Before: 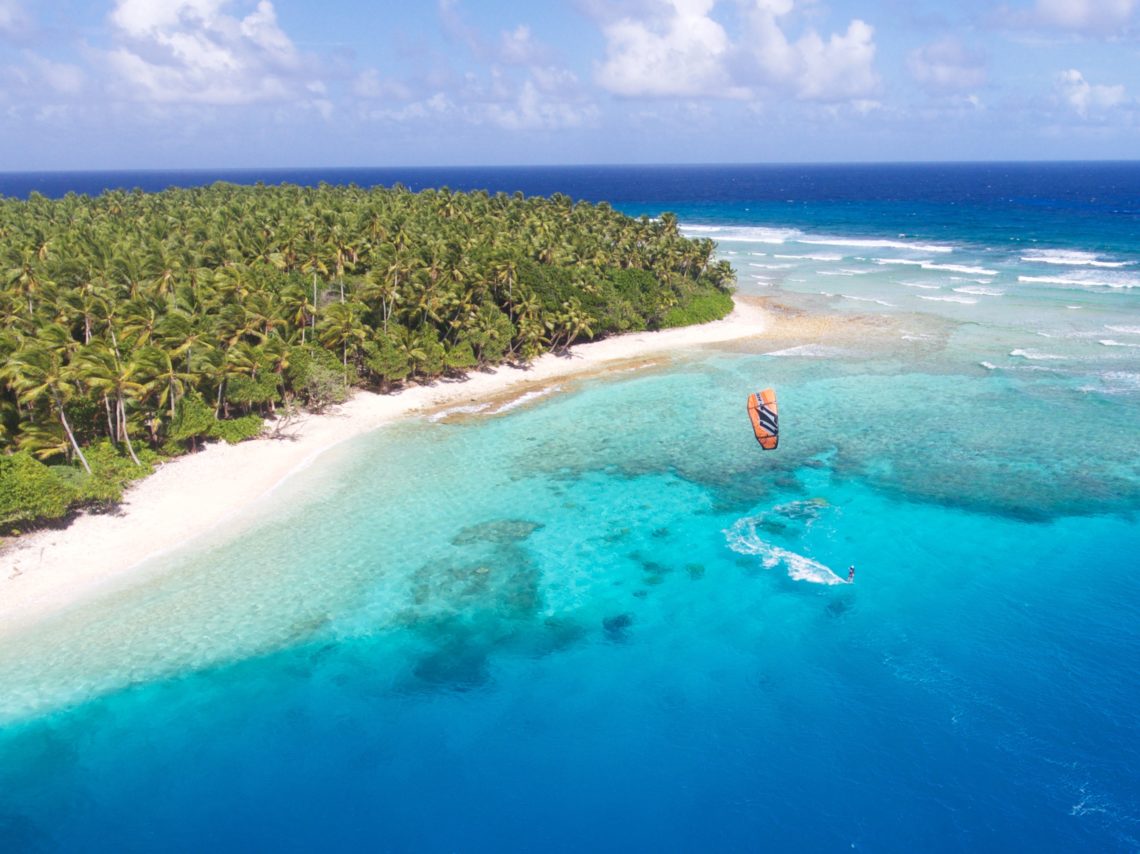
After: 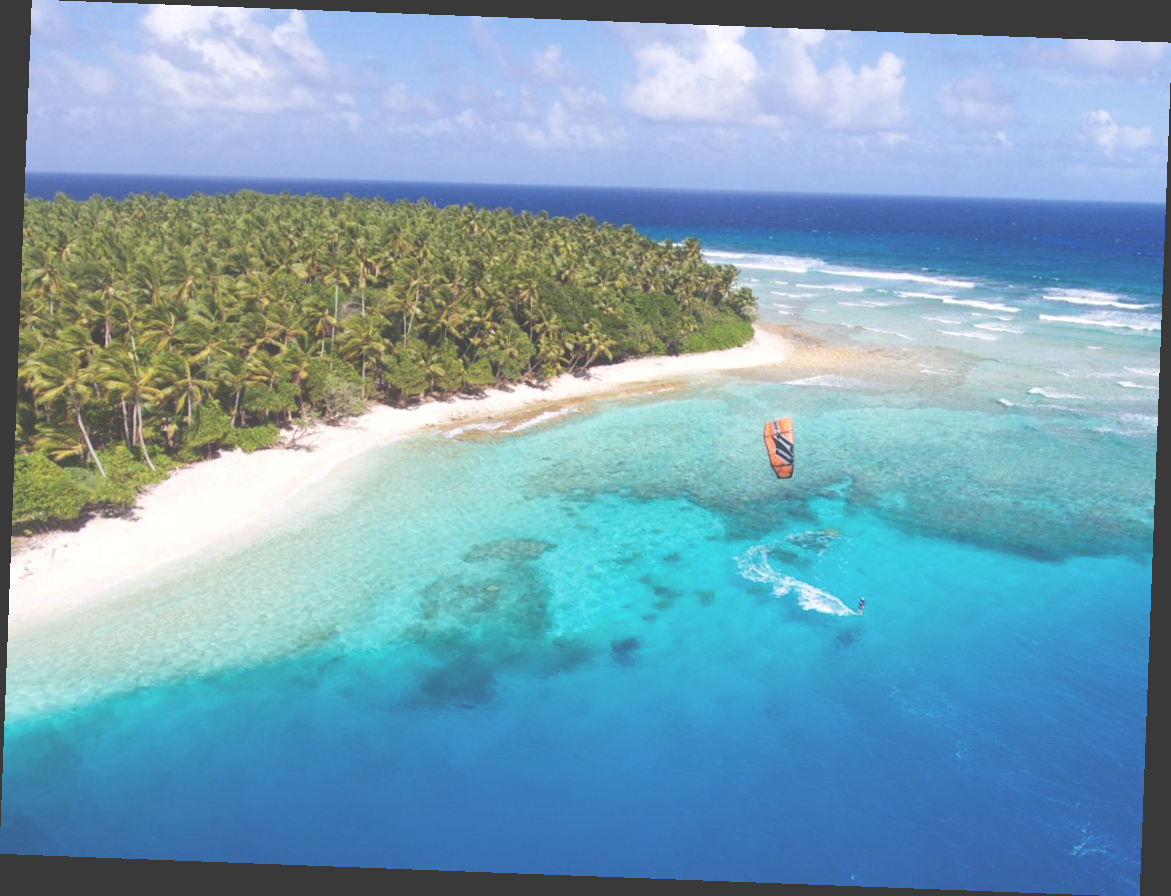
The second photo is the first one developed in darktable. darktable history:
rotate and perspective: rotation 2.17°, automatic cropping off
exposure: black level correction -0.041, exposure 0.064 EV, compensate highlight preservation false
